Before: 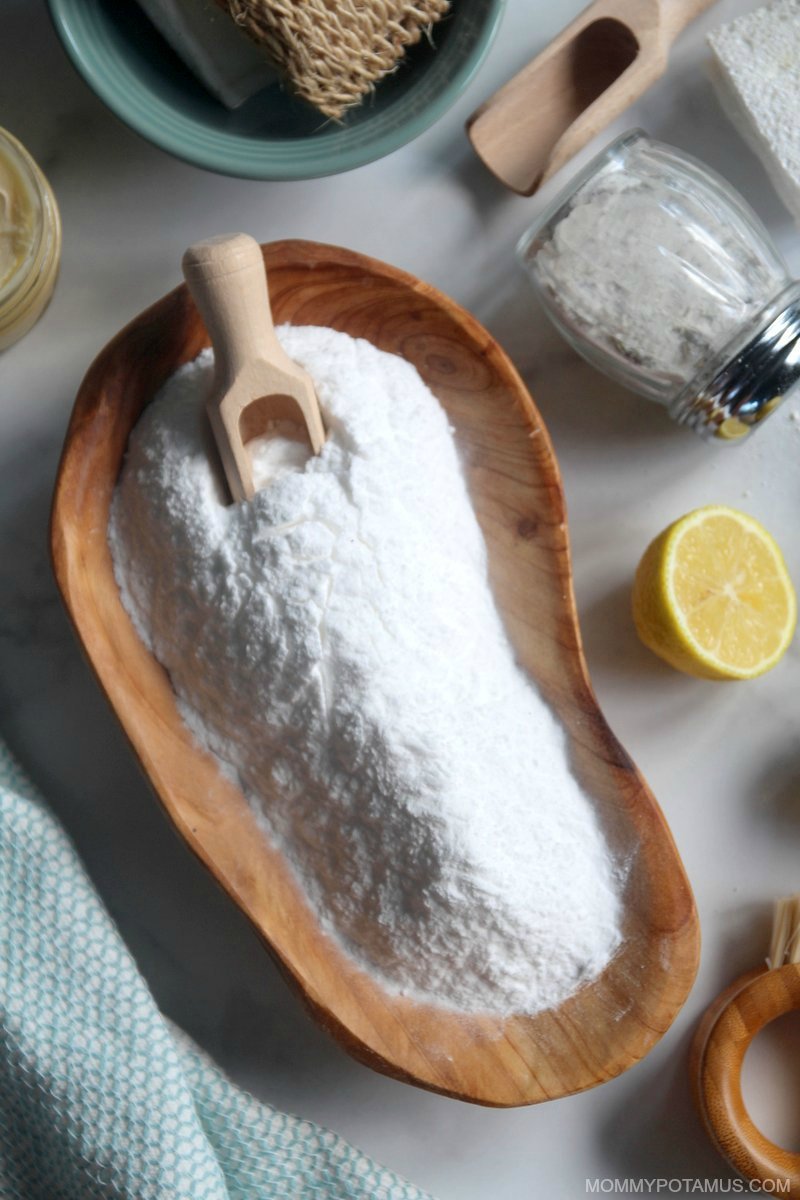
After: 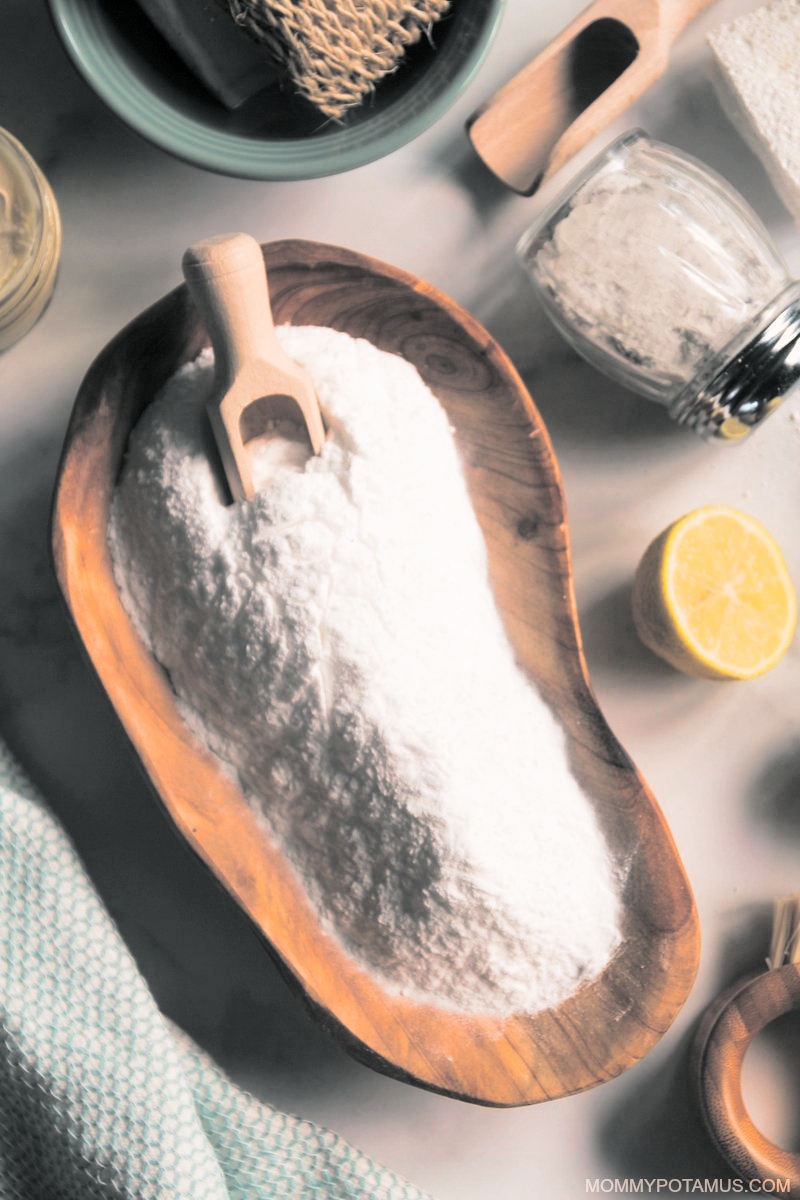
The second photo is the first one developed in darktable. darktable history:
contrast brightness saturation: contrast 0.19, brightness -0.11, saturation 0.21
white balance: red 1.127, blue 0.943
split-toning: shadows › hue 190.8°, shadows › saturation 0.05, highlights › hue 54°, highlights › saturation 0.05, compress 0%
global tonemap: drago (0.7, 100)
